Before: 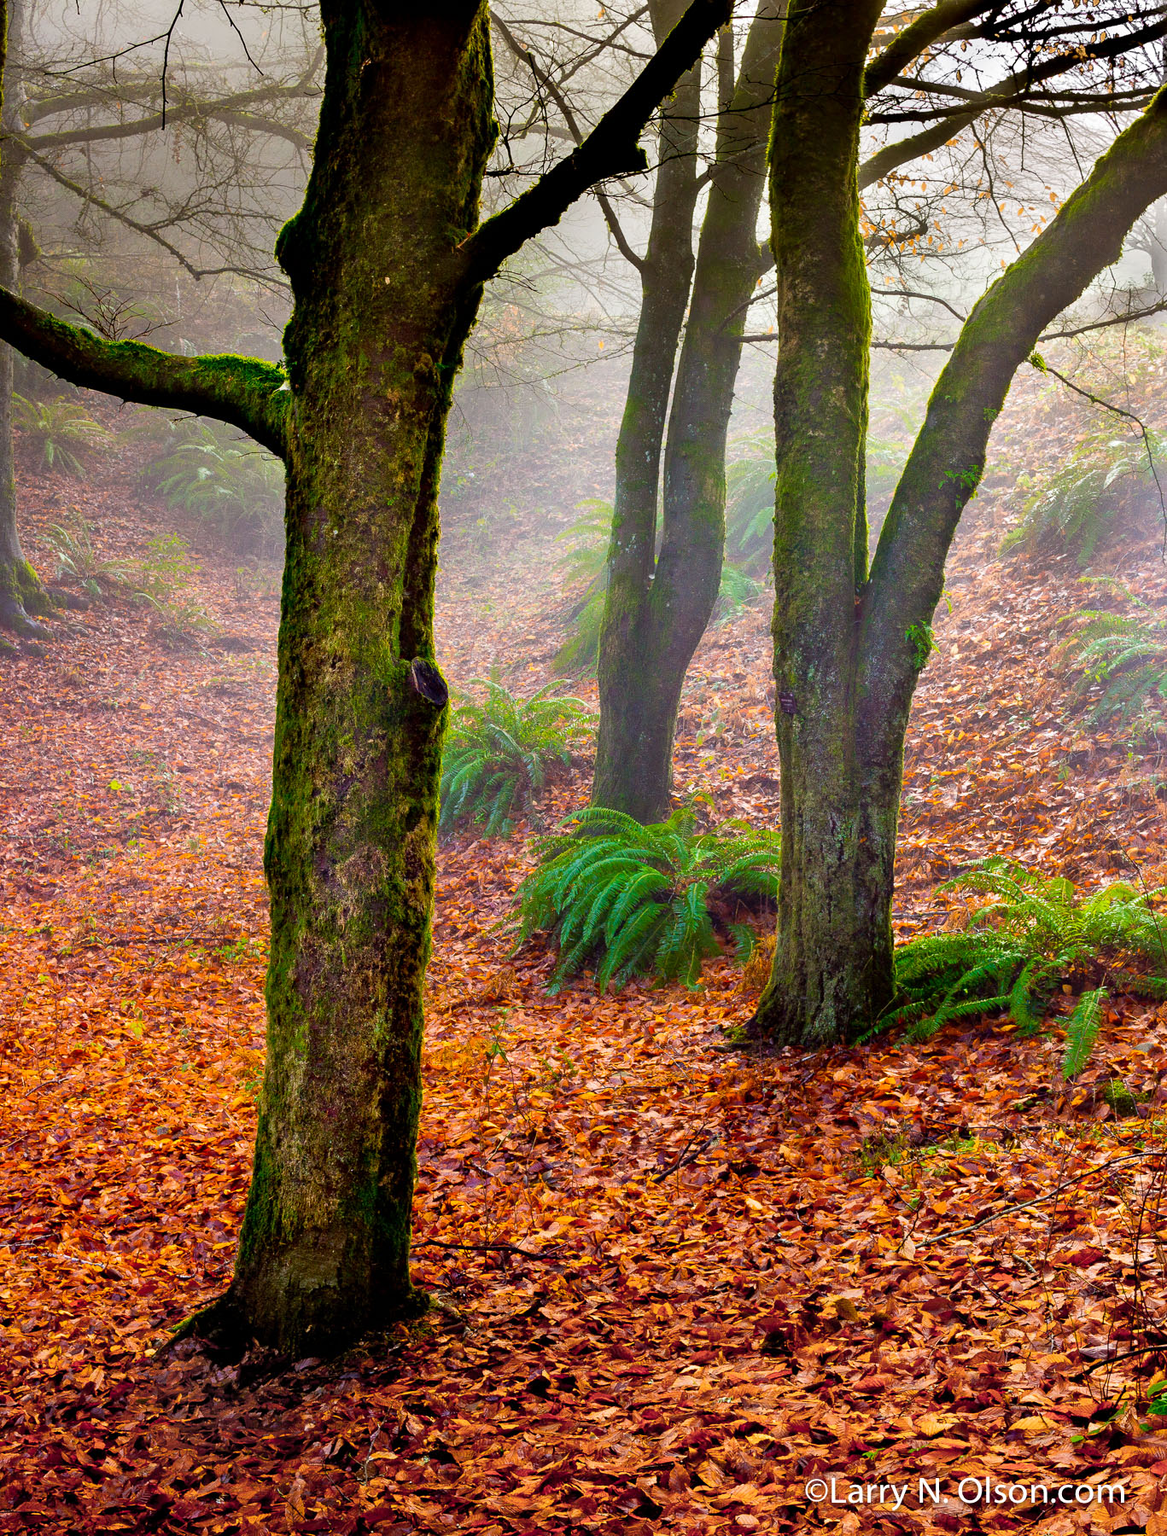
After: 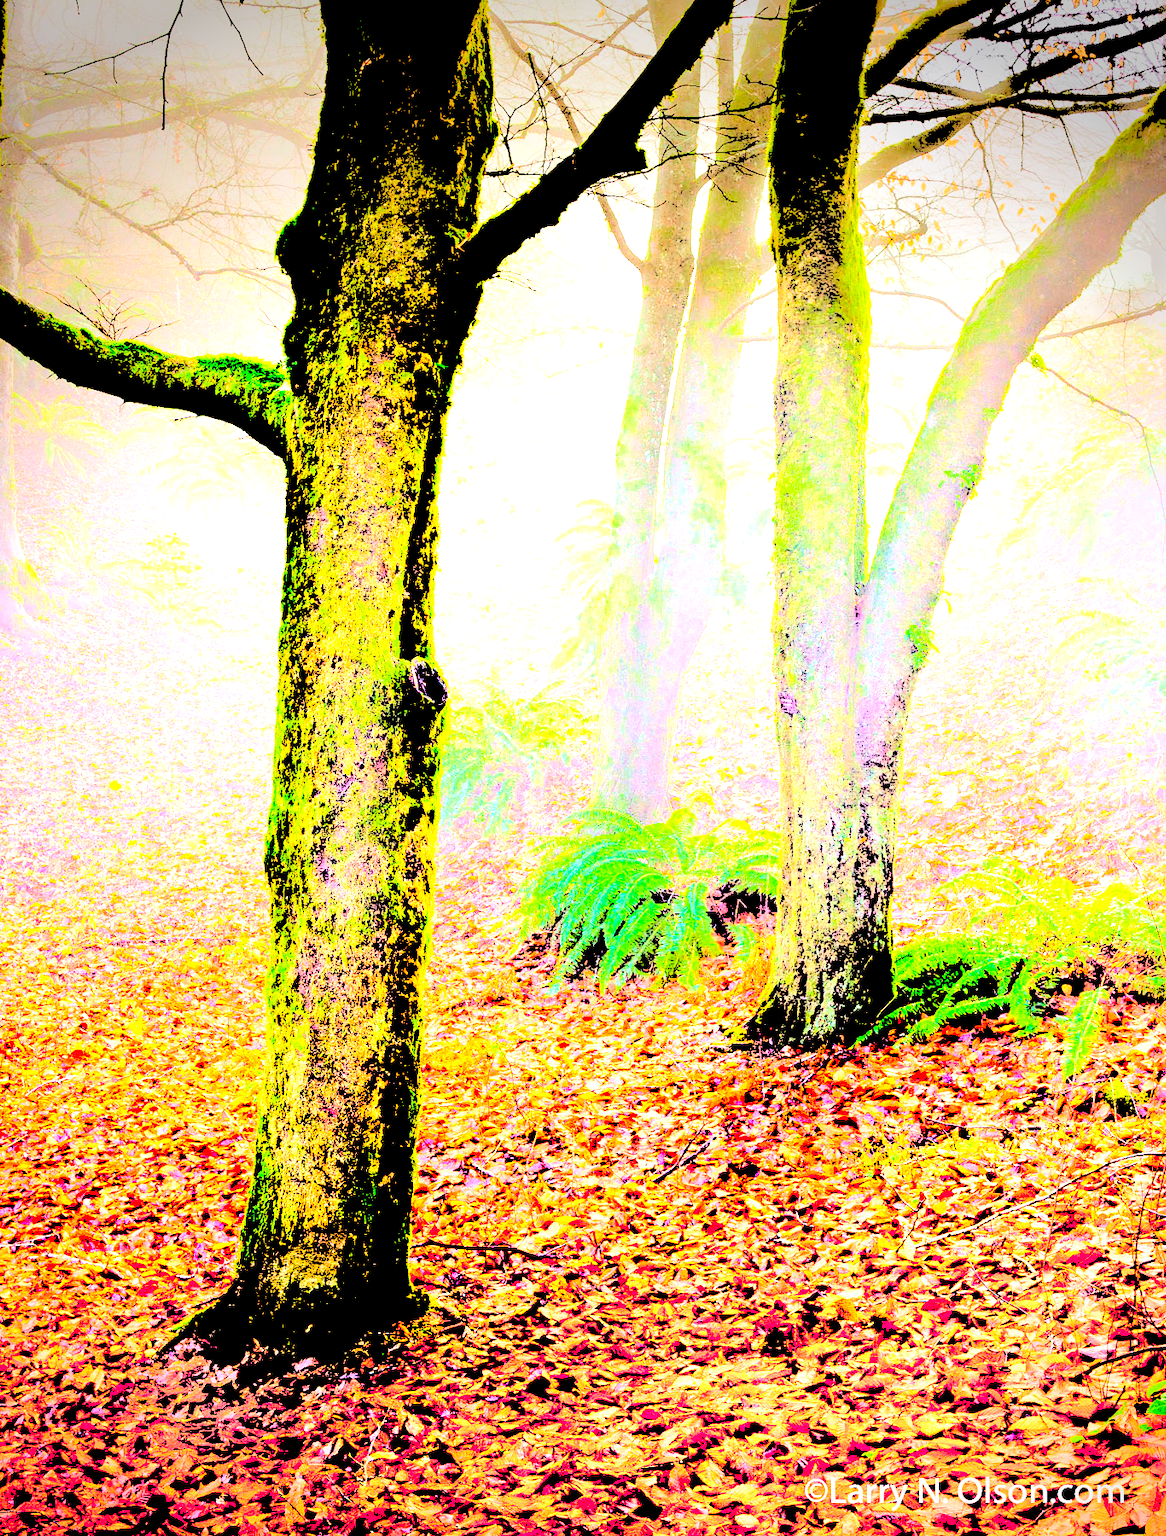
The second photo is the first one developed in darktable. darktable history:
base curve: preserve colors none
levels: levels [0.246, 0.256, 0.506]
vignetting: fall-off start 73.25%, brightness -0.646, saturation -0.006, center (-0.034, 0.154)
exposure: black level correction 0.001, exposure 0.961 EV, compensate highlight preservation false
